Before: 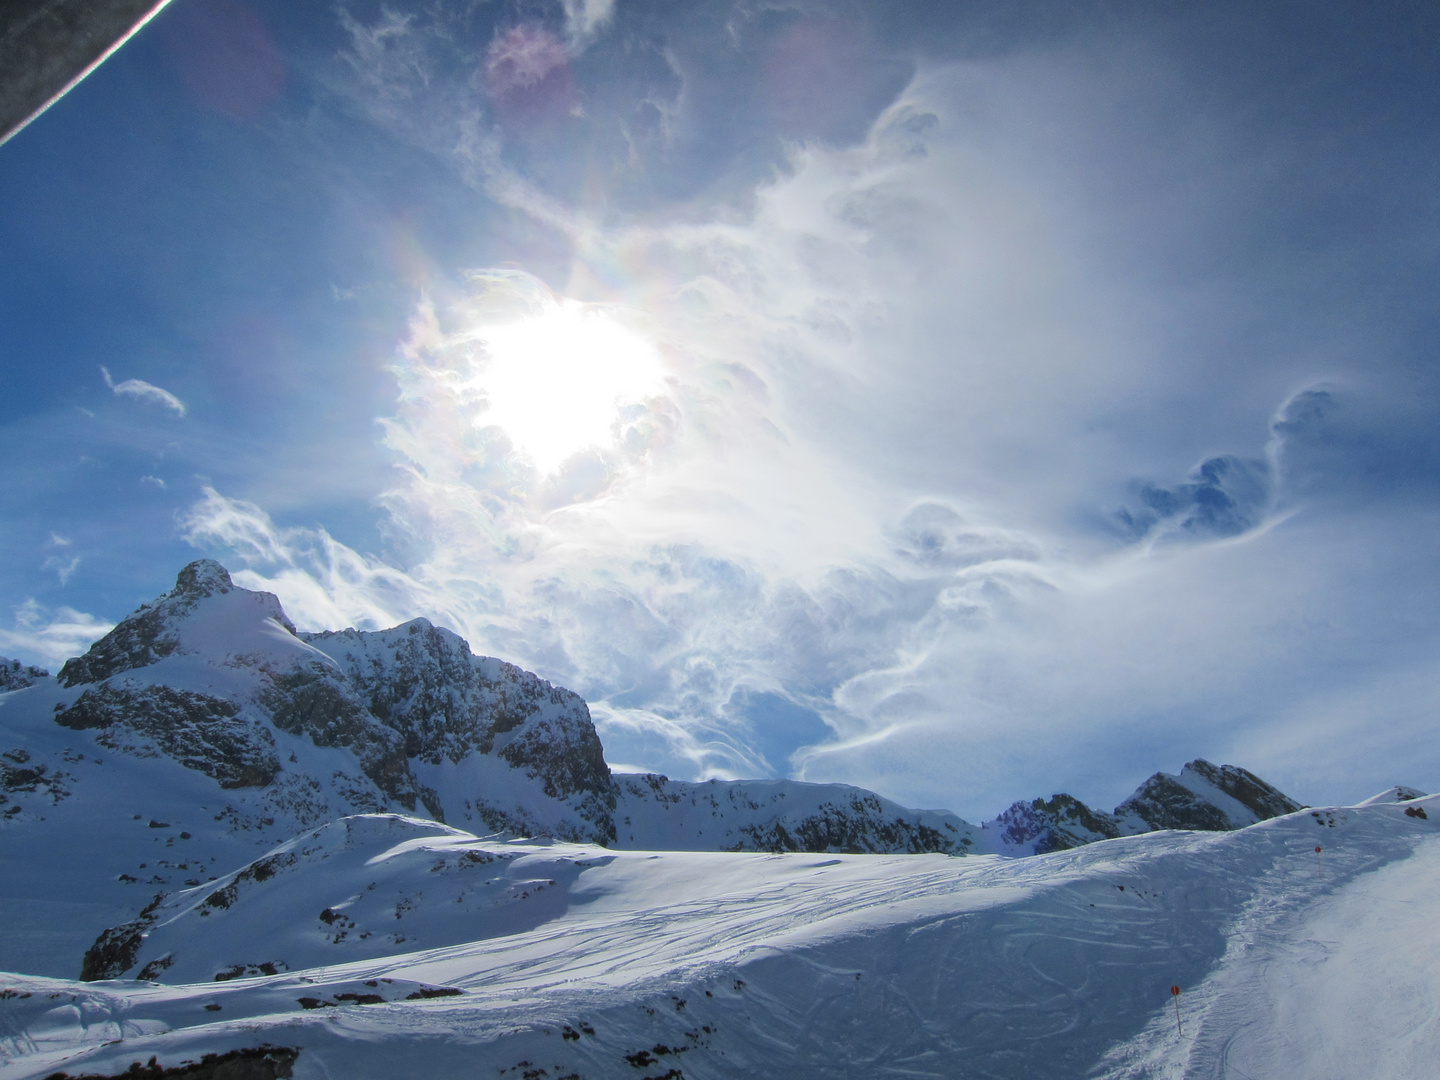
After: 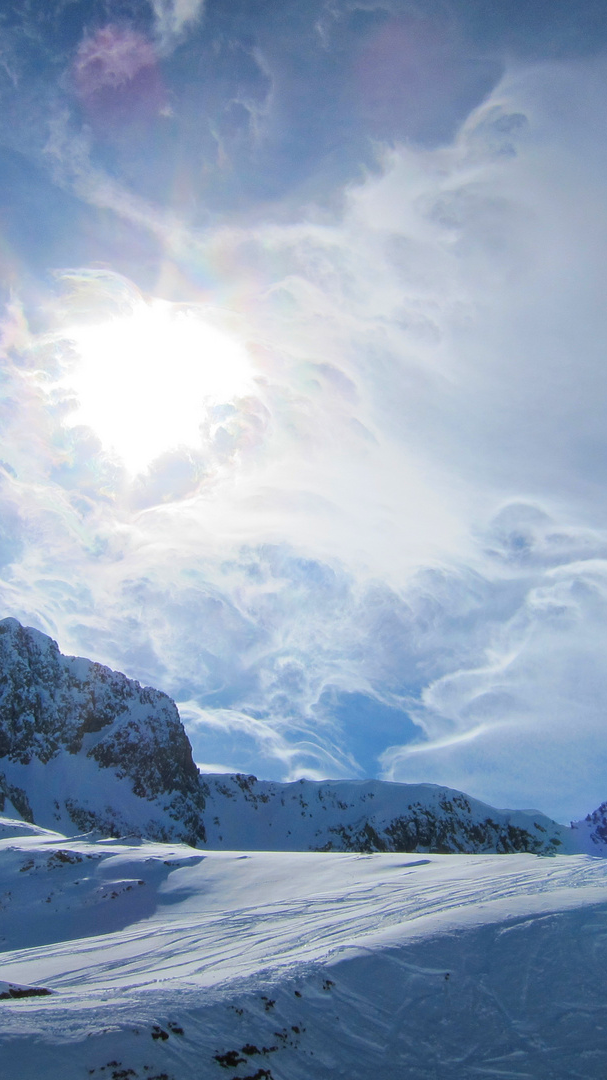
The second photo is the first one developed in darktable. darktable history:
color balance rgb: perceptual saturation grading › global saturation 20%, global vibrance 20%
crop: left 28.583%, right 29.231%
